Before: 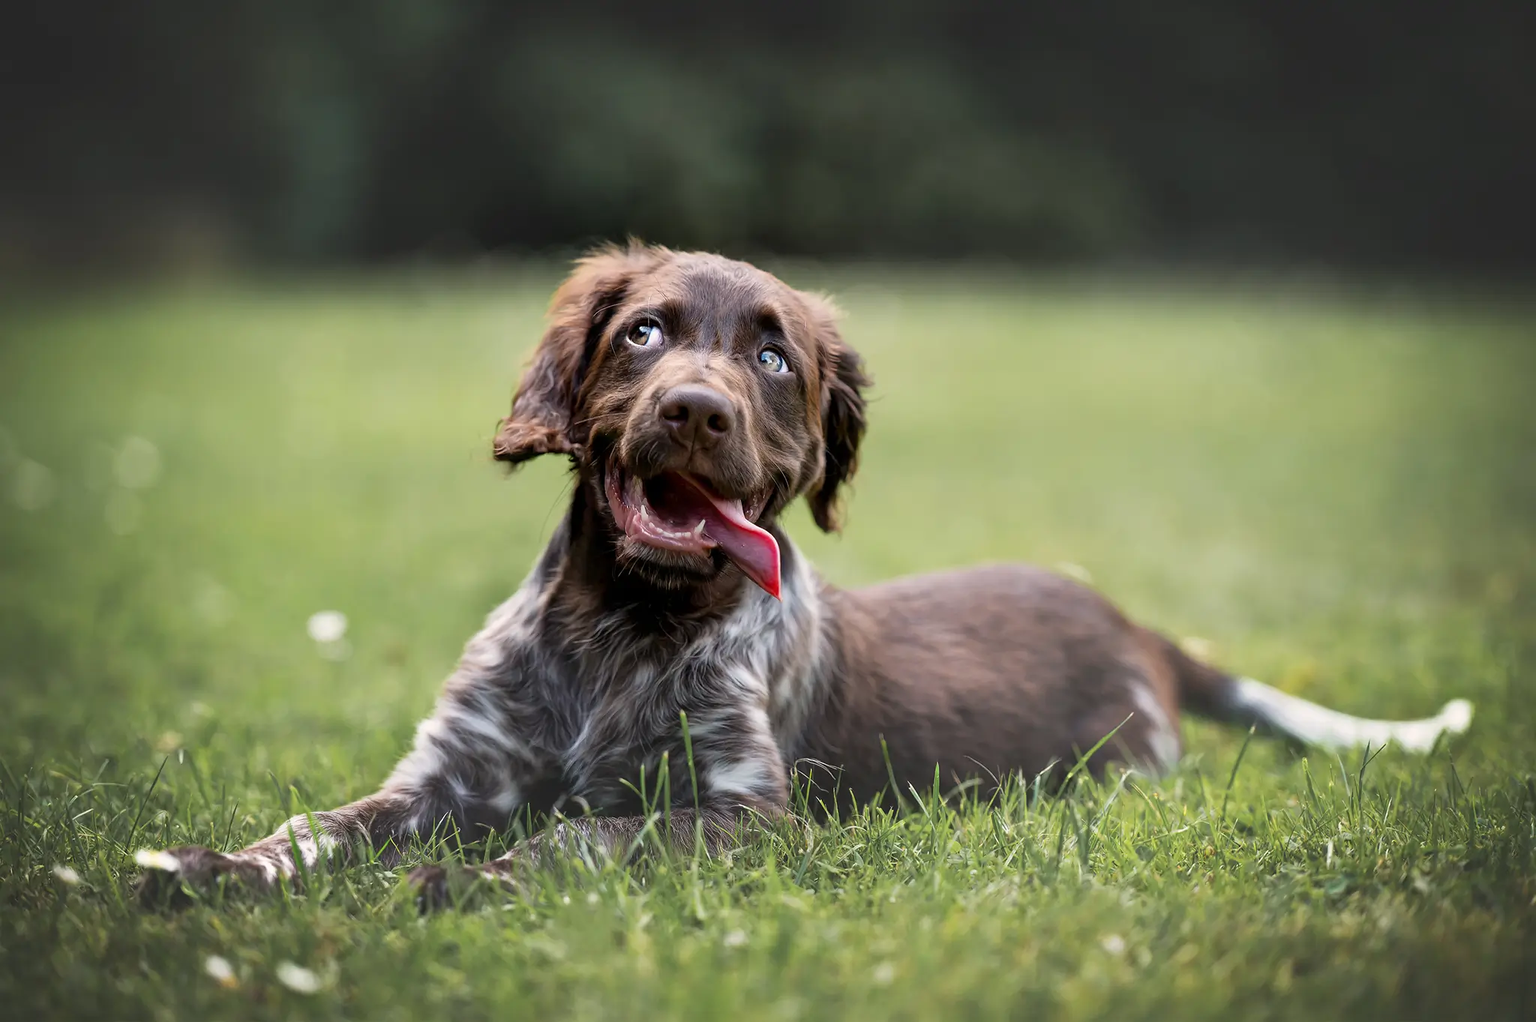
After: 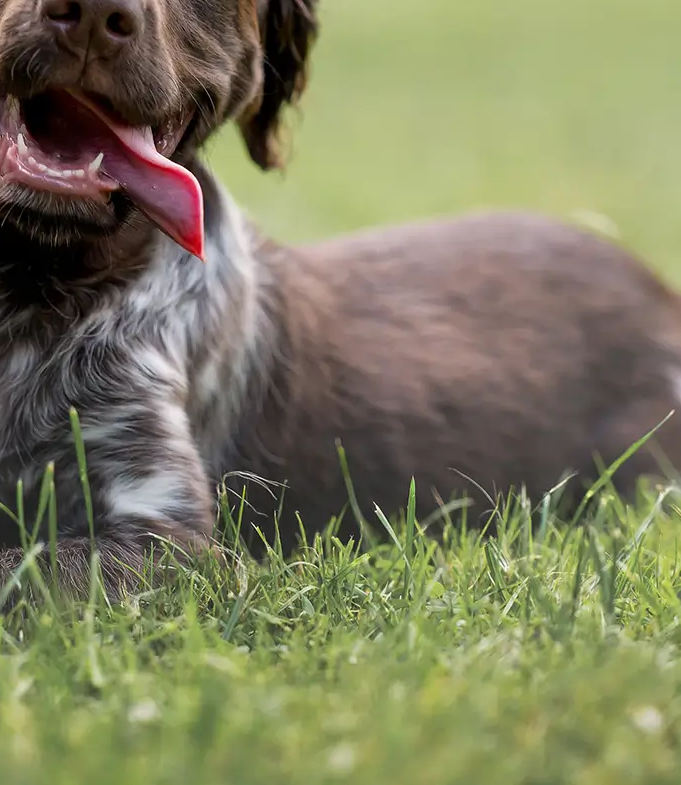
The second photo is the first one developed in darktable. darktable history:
crop: left 40.915%, top 39.638%, right 25.798%, bottom 2.754%
